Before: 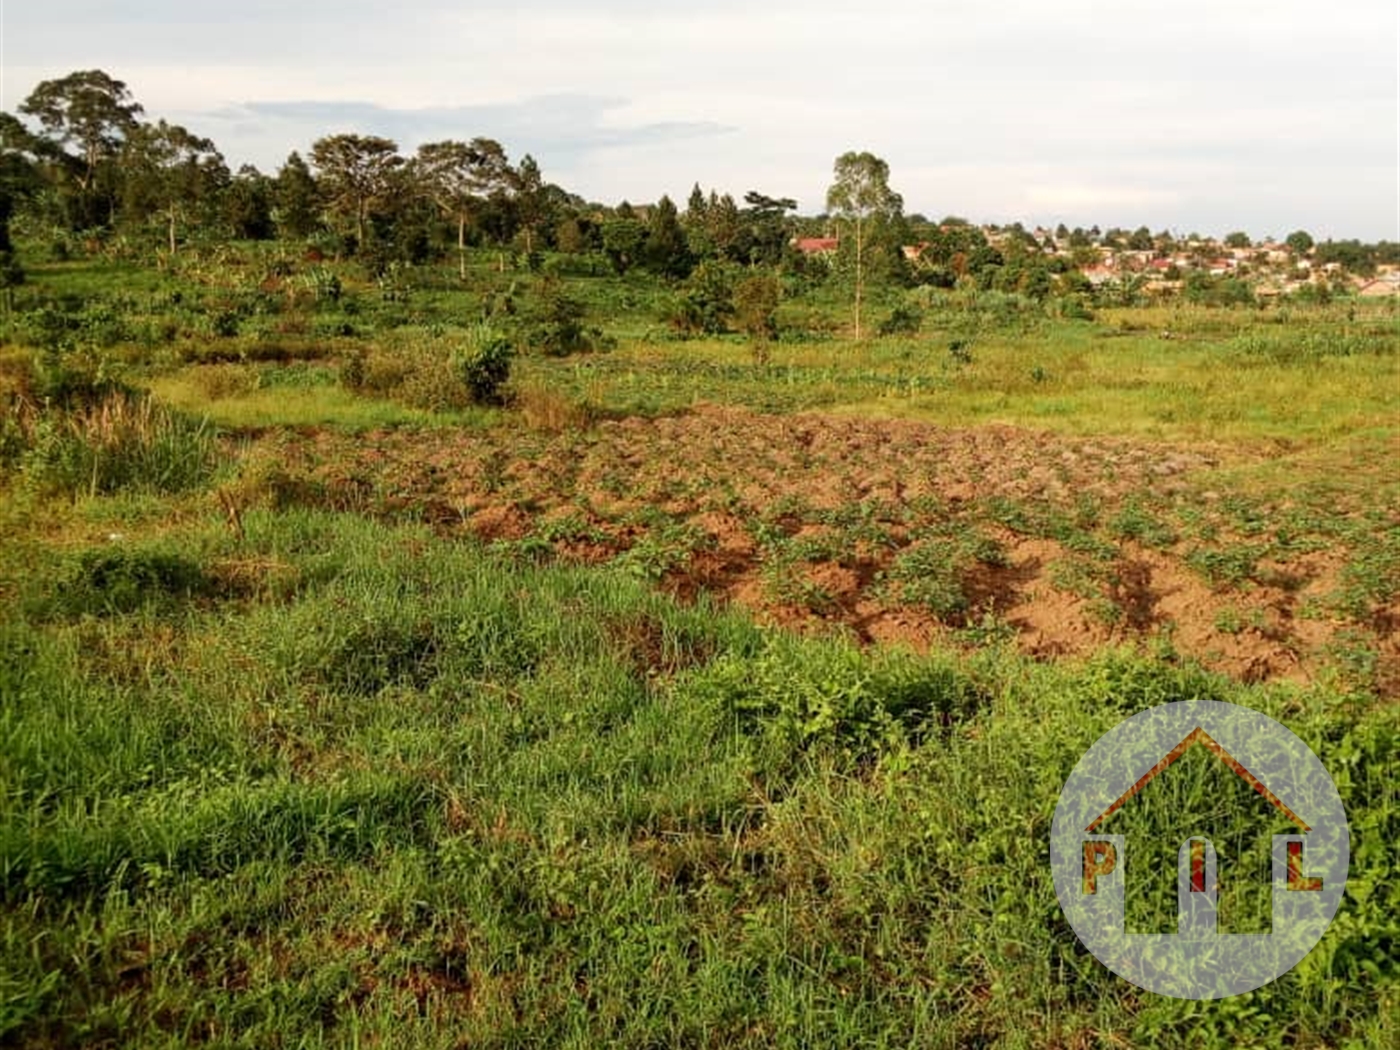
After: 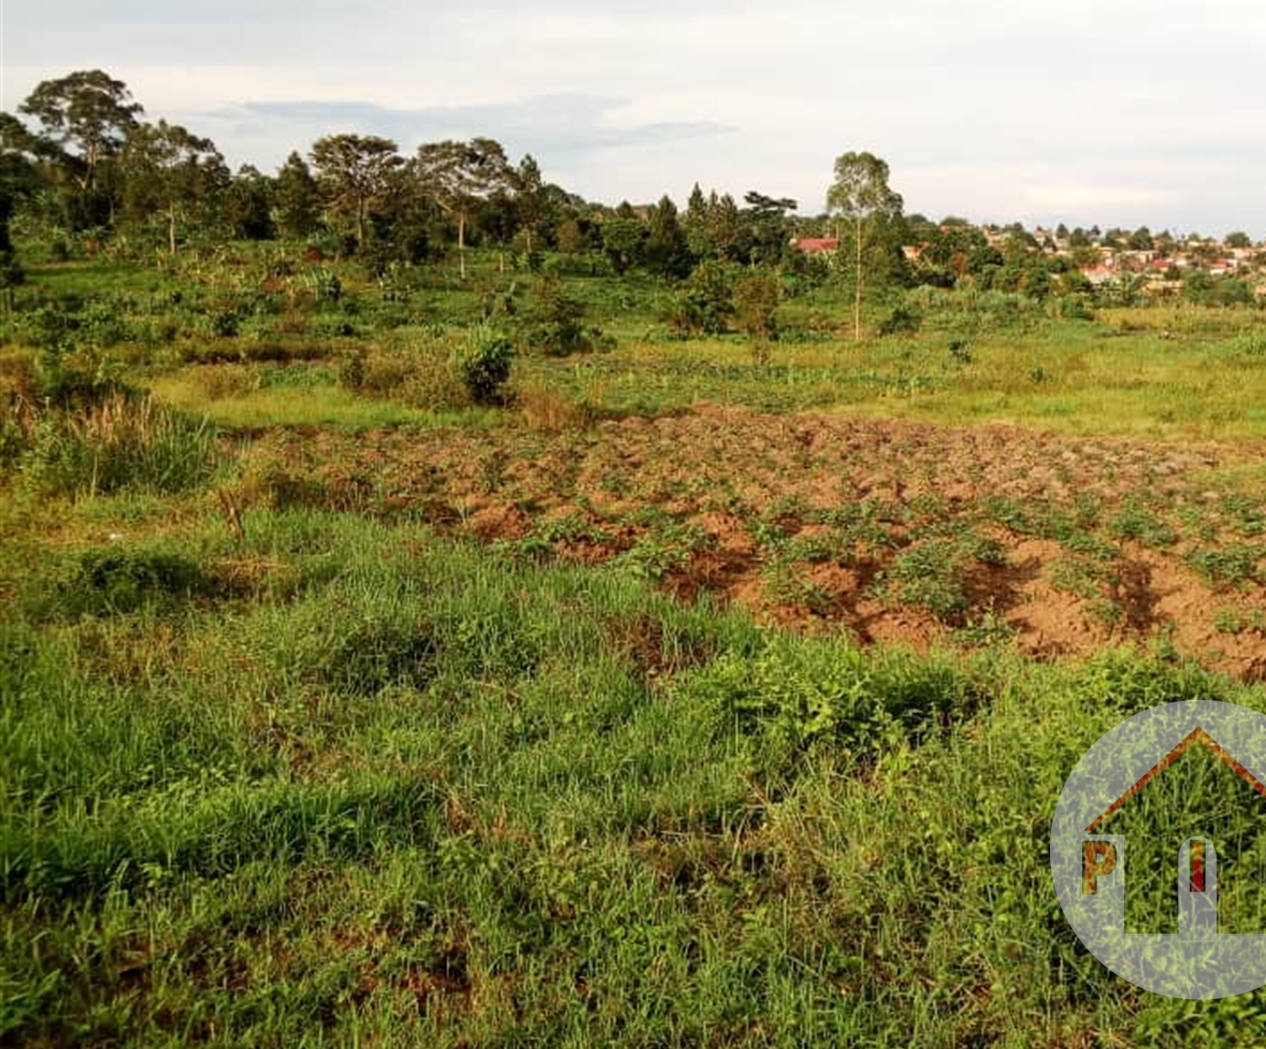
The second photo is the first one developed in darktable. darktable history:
crop: right 9.508%, bottom 0.021%
